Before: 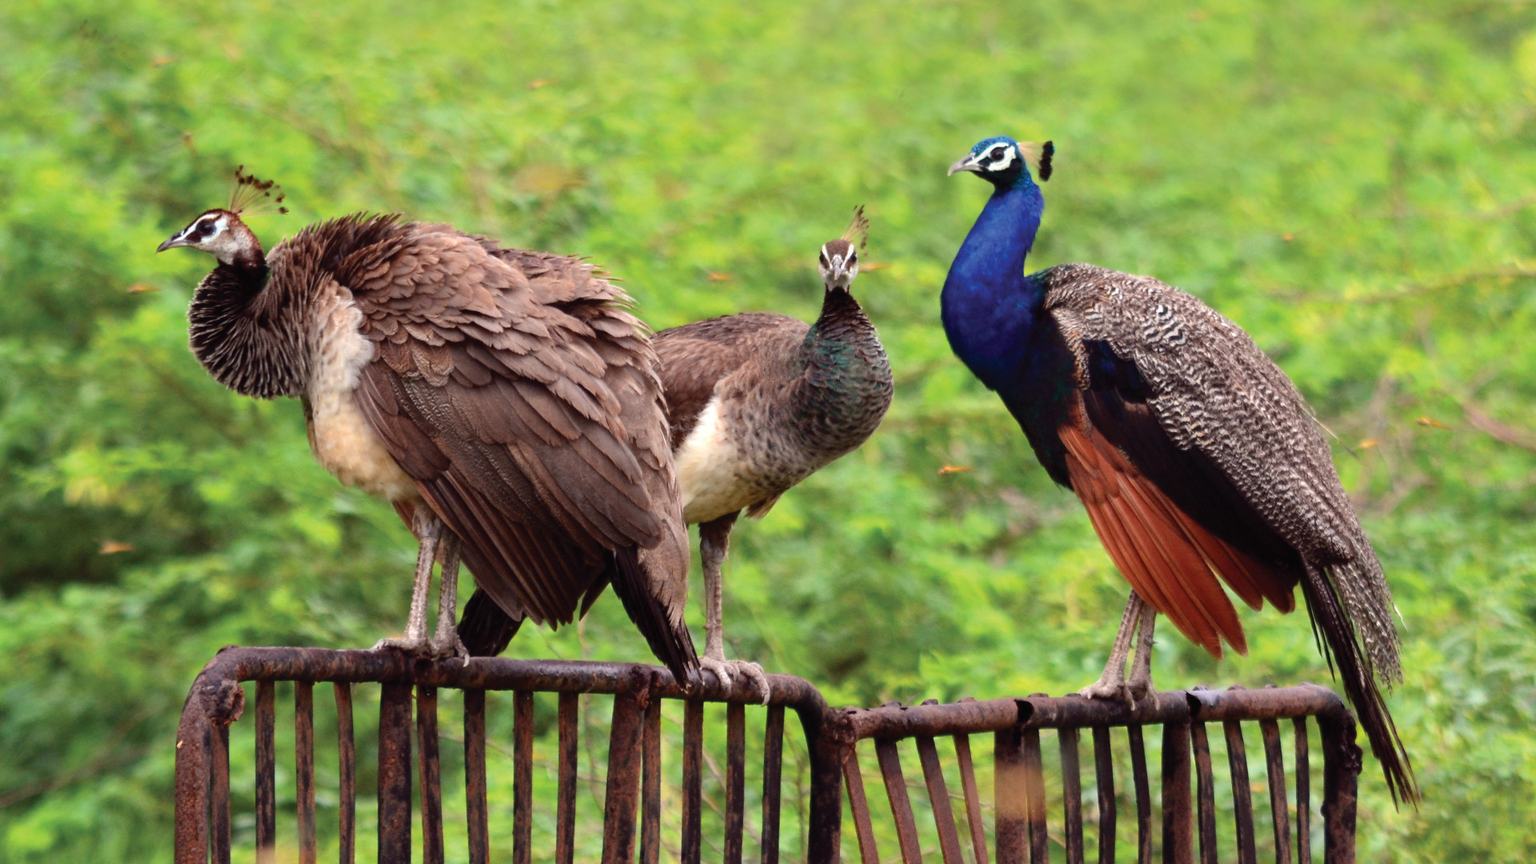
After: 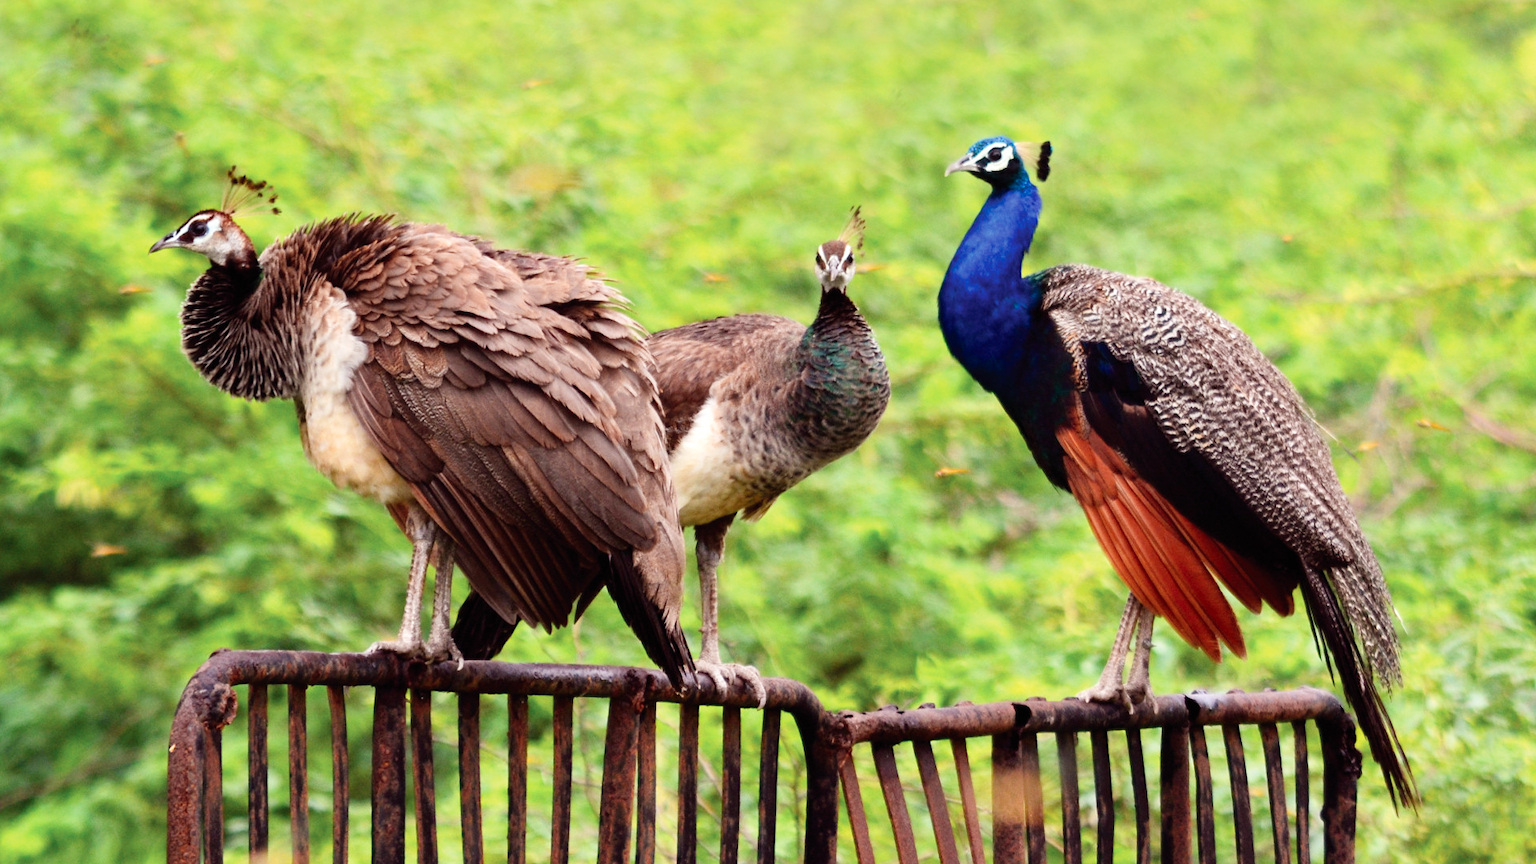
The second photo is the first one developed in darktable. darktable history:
tone curve: curves: ch0 [(0, 0) (0.004, 0.001) (0.02, 0.008) (0.218, 0.218) (0.664, 0.774) (0.832, 0.914) (1, 1)], preserve colors none
crop and rotate: left 0.614%, top 0.179%, bottom 0.309%
